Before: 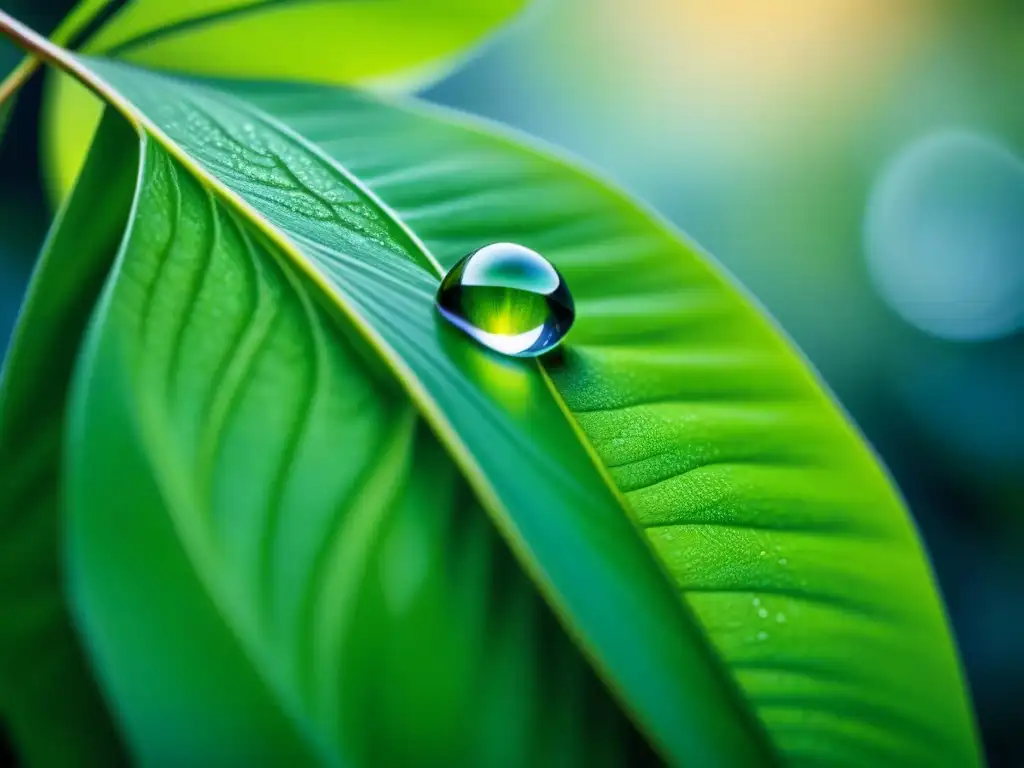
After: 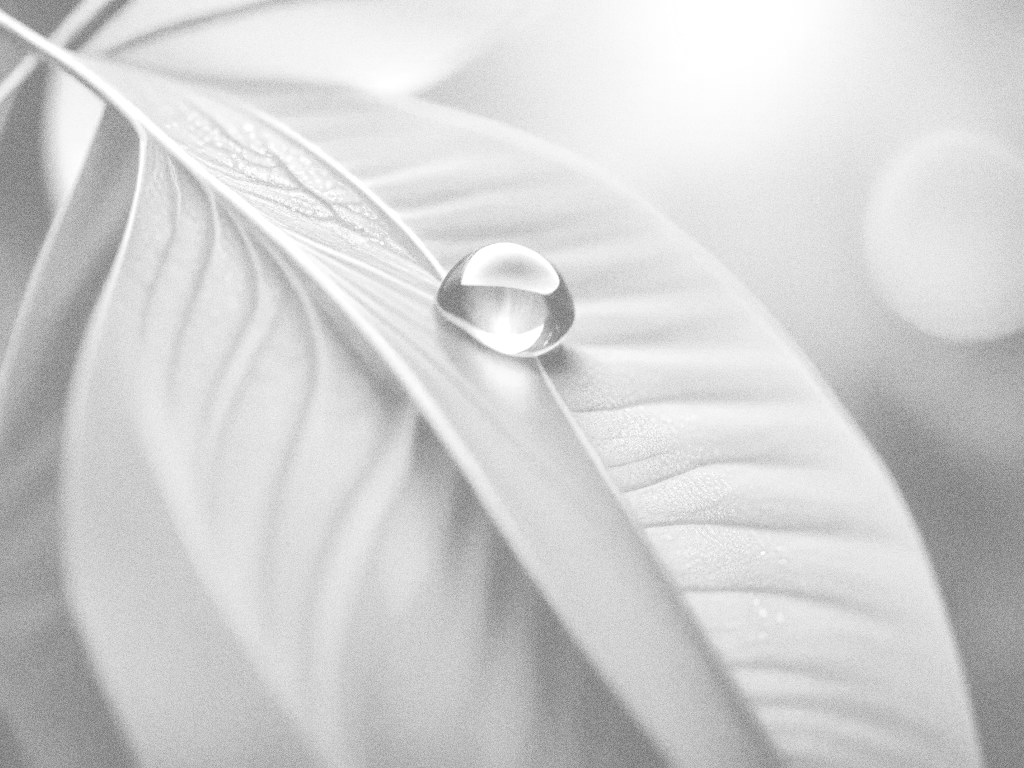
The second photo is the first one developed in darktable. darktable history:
color balance rgb: perceptual saturation grading › global saturation 25%, perceptual brilliance grading › mid-tones 10%, perceptual brilliance grading › shadows 15%, global vibrance 20%
monochrome: on, module defaults
grain: coarseness 0.09 ISO, strength 40%
fill light: exposure -2 EV, width 8.6
colorize: hue 43.2°, saturation 40%, version 1
